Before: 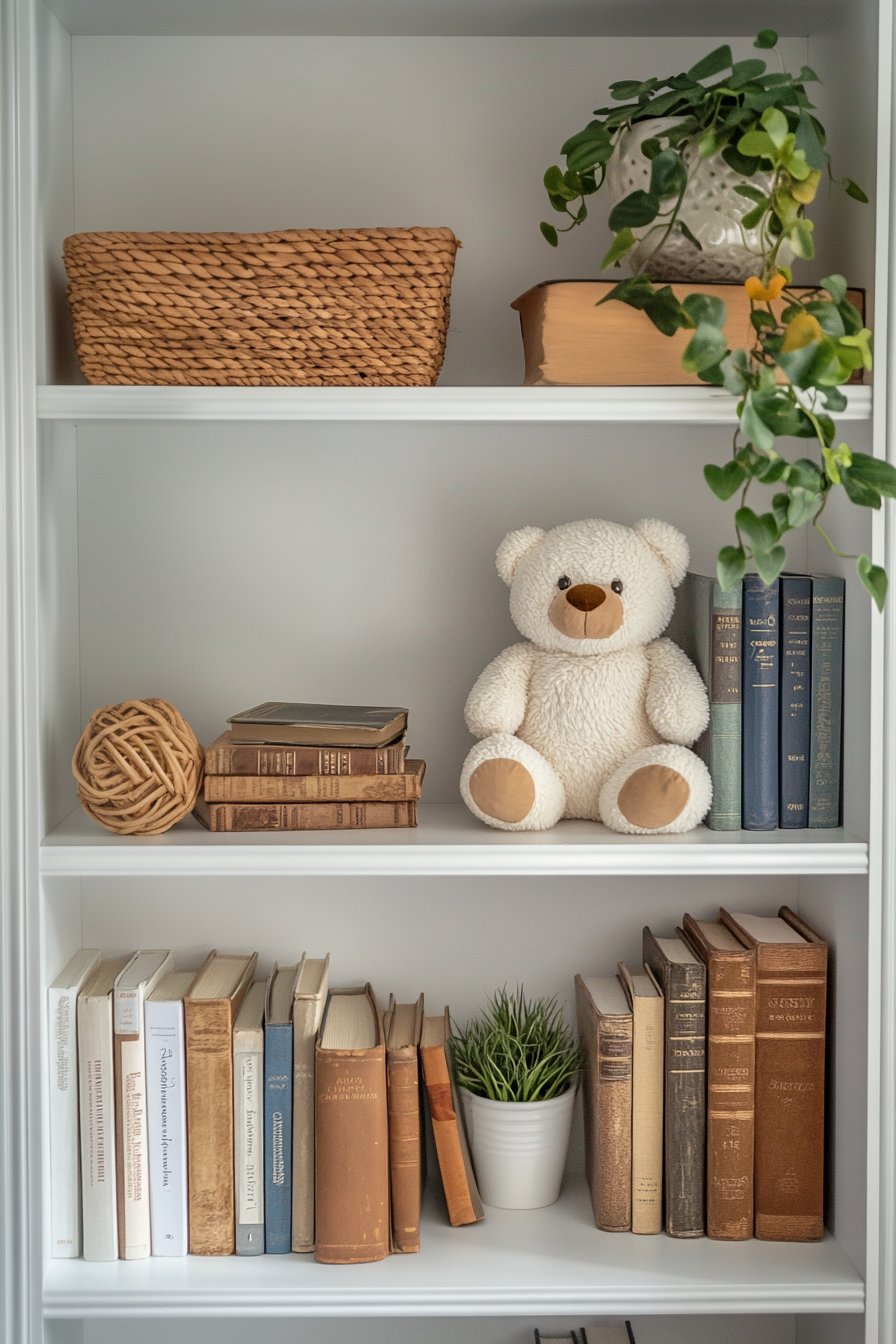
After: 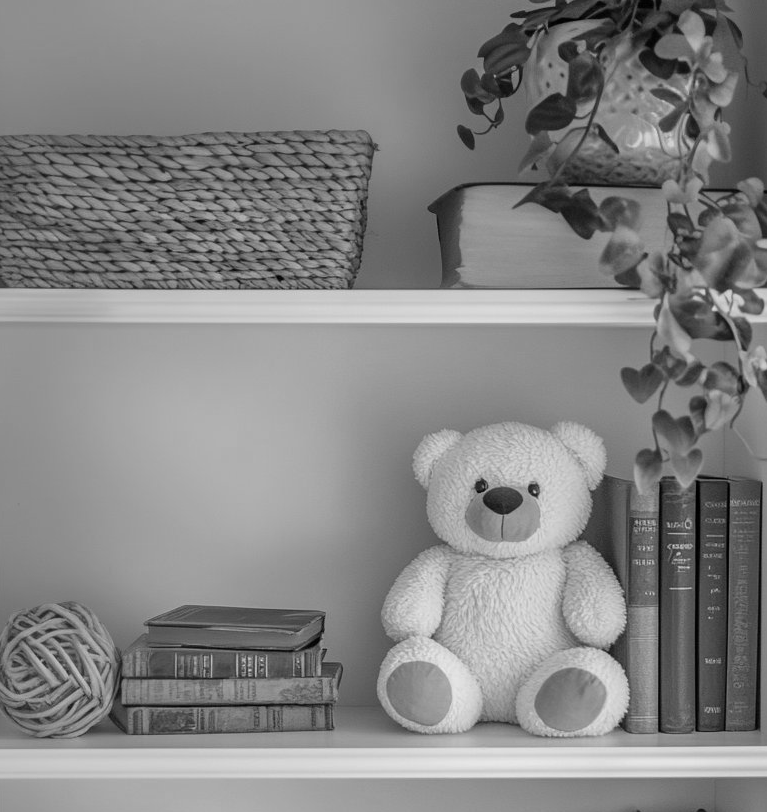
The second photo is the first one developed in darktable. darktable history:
crop and rotate: left 9.345%, top 7.22%, right 4.982%, bottom 32.331%
monochrome: a -74.22, b 78.2
